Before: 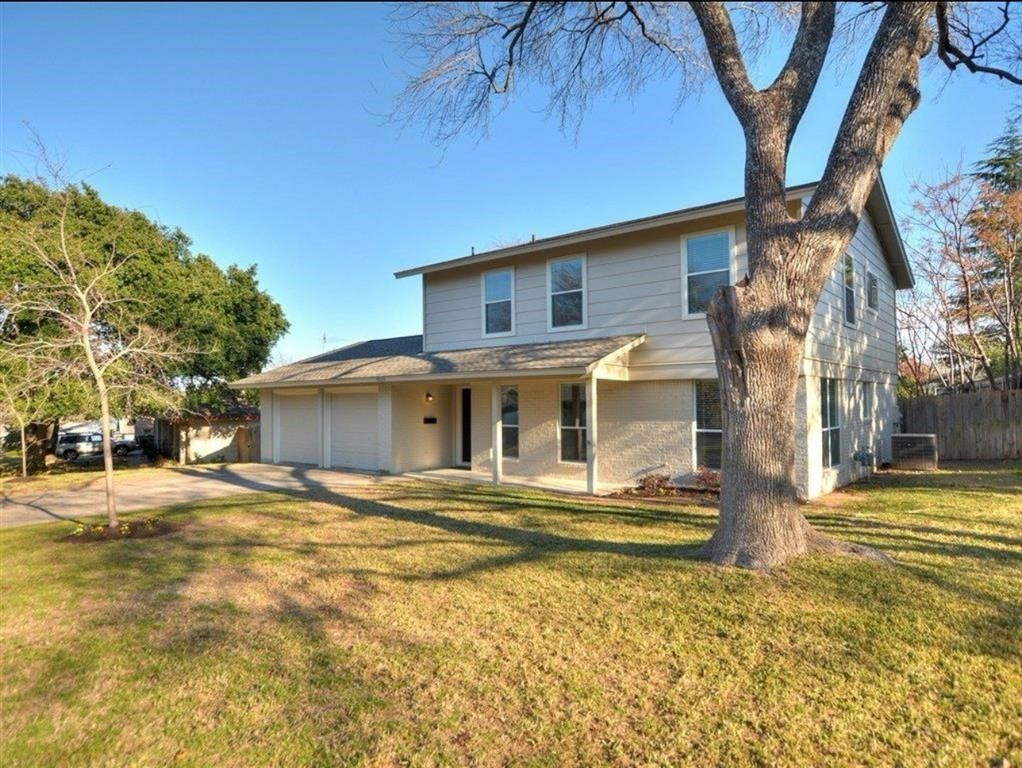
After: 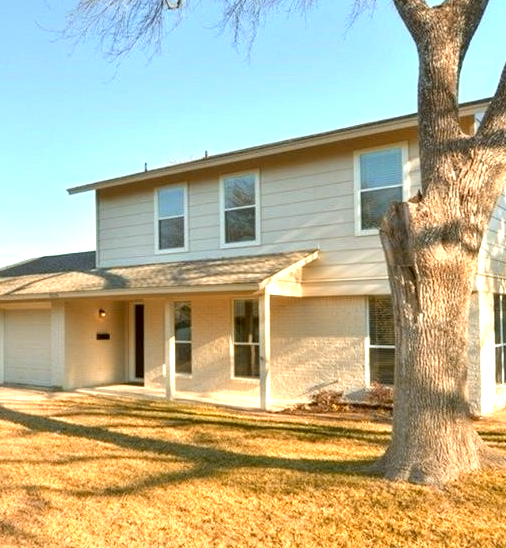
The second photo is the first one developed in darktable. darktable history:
exposure: black level correction 0, exposure 0.7 EV, compensate exposure bias true, compensate highlight preservation false
color zones: curves: ch2 [(0, 0.5) (0.143, 0.5) (0.286, 0.416) (0.429, 0.5) (0.571, 0.5) (0.714, 0.5) (0.857, 0.5) (1, 0.5)]
crop: left 32.075%, top 10.976%, right 18.355%, bottom 17.596%
color correction: highlights a* -1.43, highlights b* 10.12, shadows a* 0.395, shadows b* 19.35
